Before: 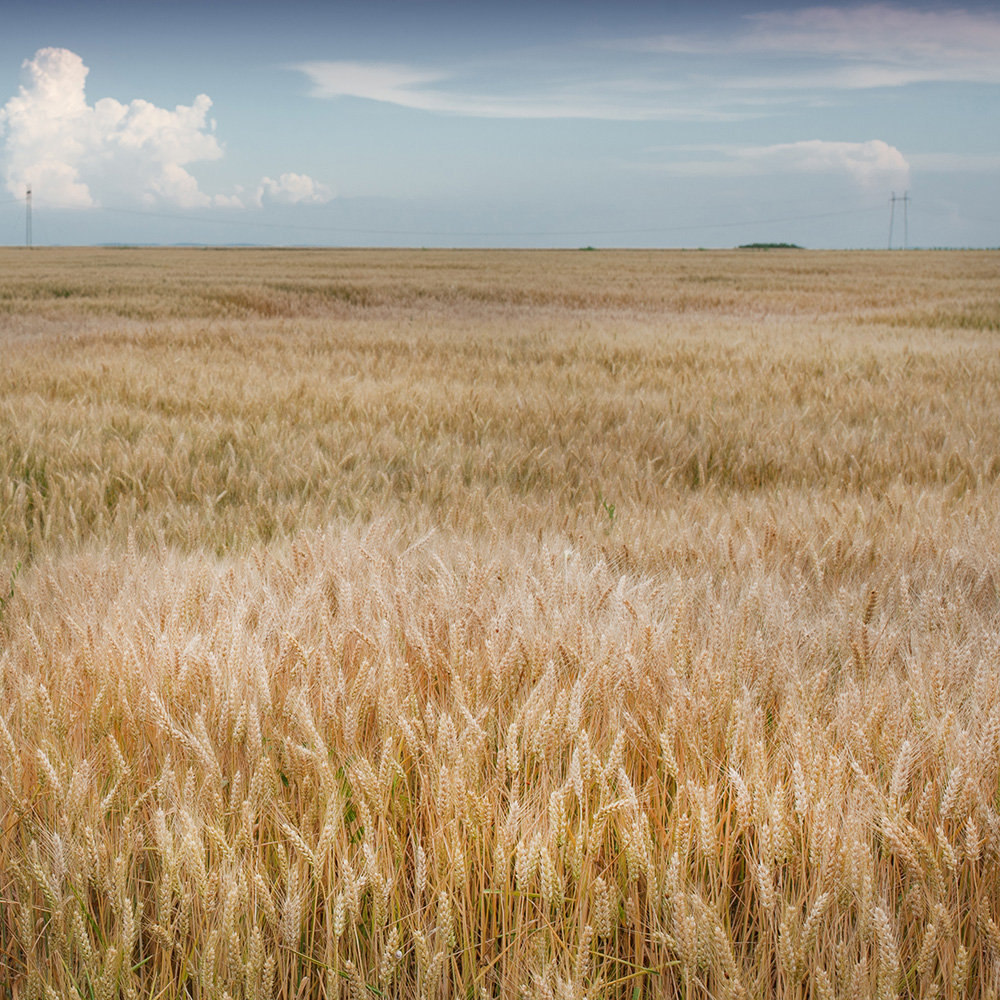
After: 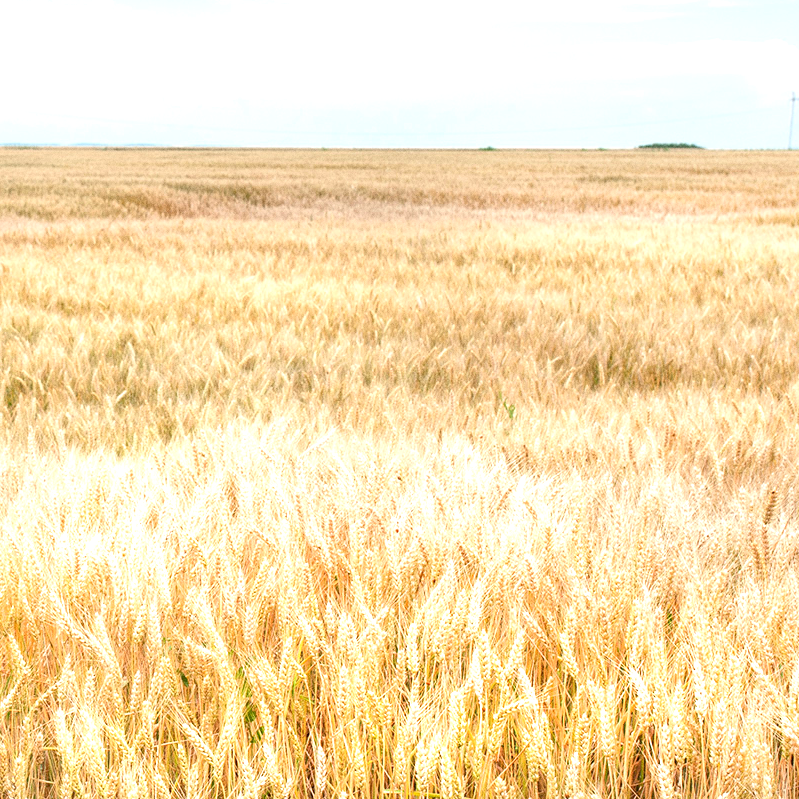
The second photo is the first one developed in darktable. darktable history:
grain: coarseness 0.09 ISO
crop and rotate: left 10.071%, top 10.071%, right 10.02%, bottom 10.02%
exposure: black level correction 0.001, exposure 1.3 EV, compensate highlight preservation false
